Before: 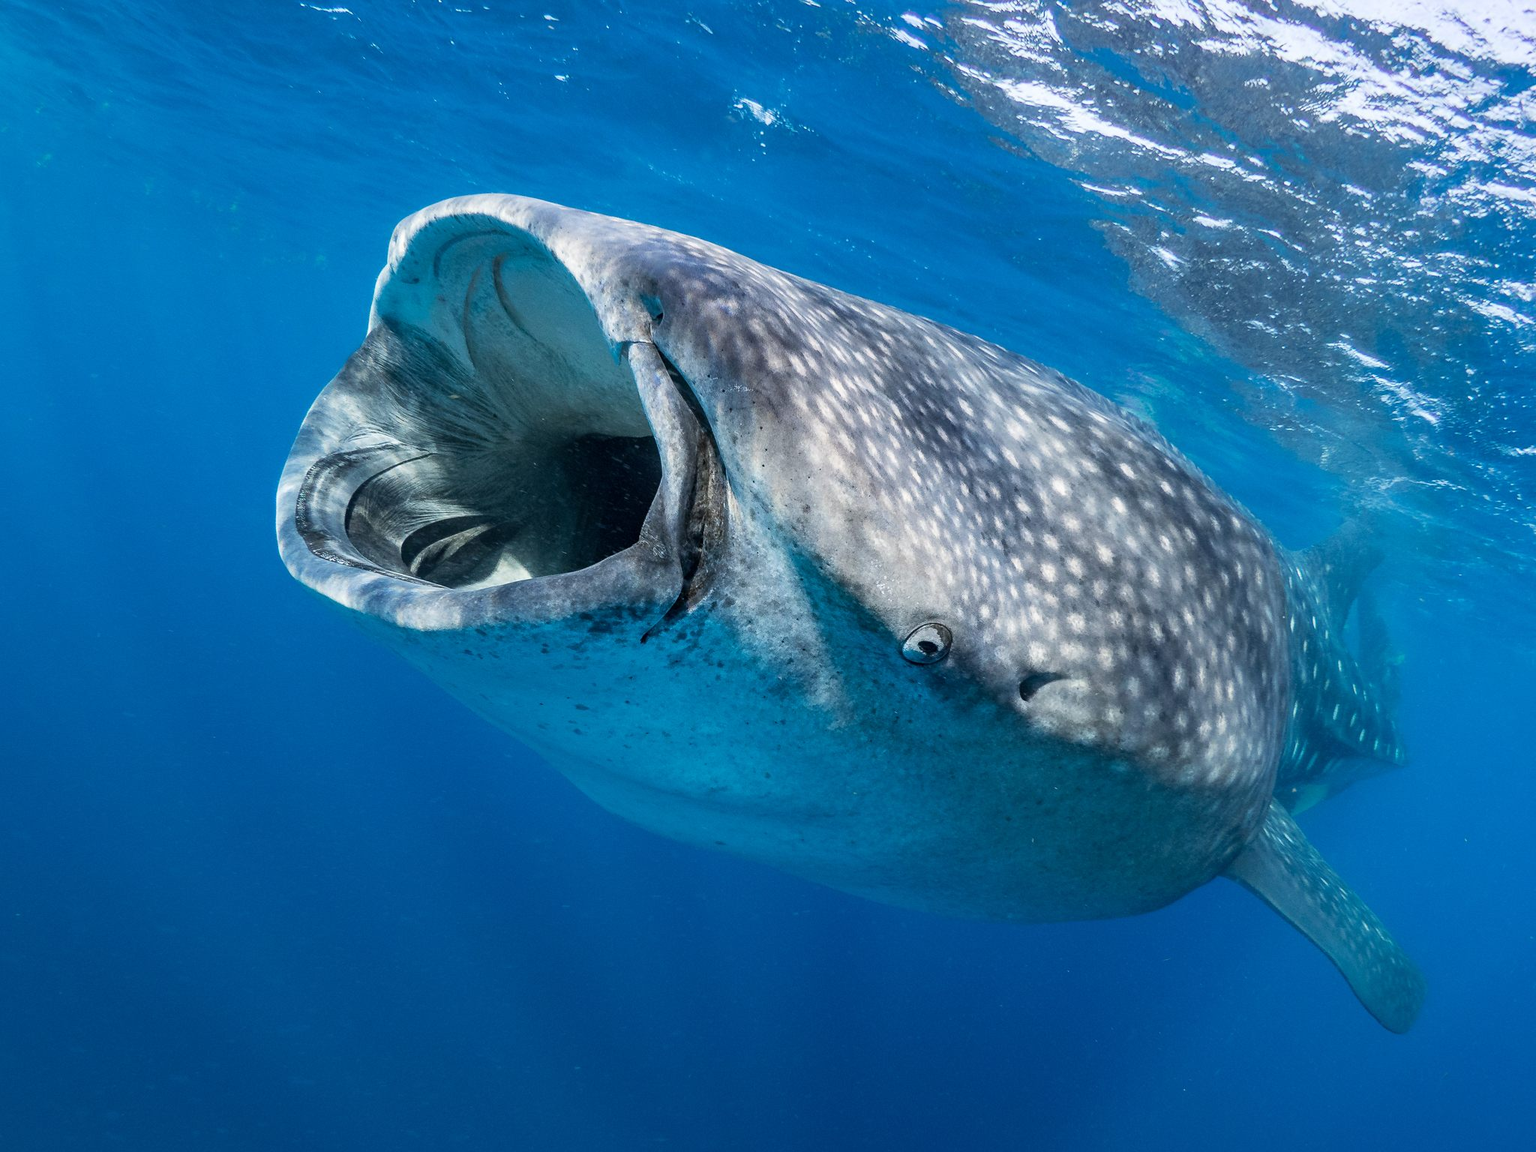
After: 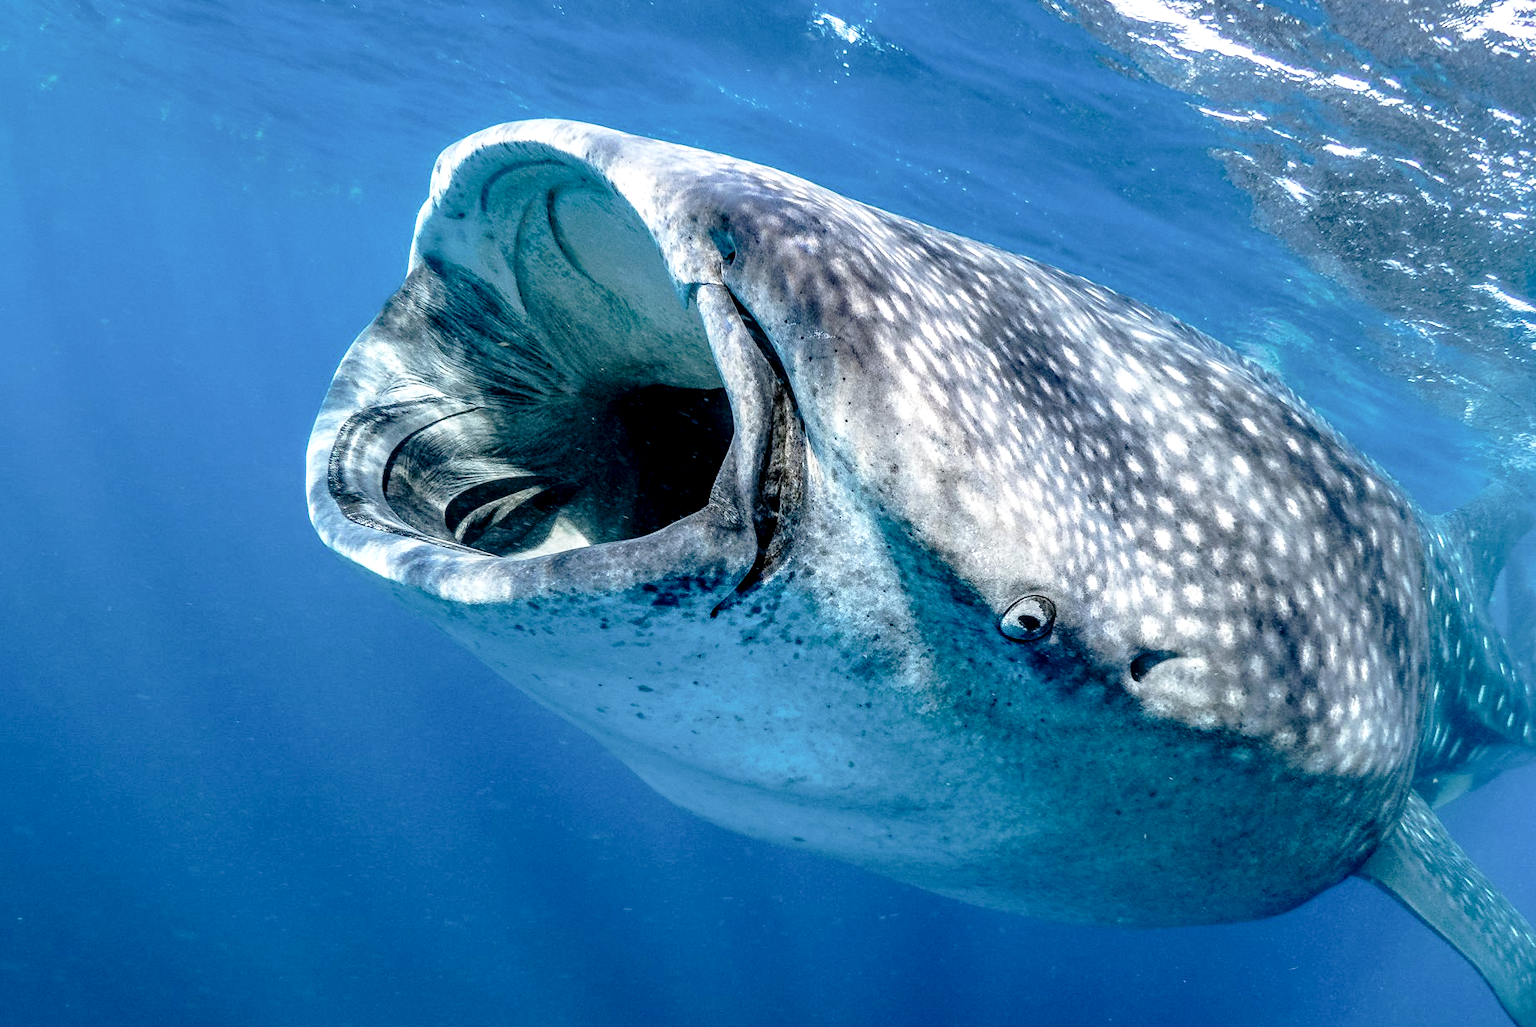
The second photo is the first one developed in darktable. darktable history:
crop: top 7.516%, right 9.793%, bottom 11.994%
shadows and highlights: shadows 12.35, white point adjustment 1.35, soften with gaussian
local contrast: detail 150%
tone curve: curves: ch0 [(0, 0) (0.088, 0.042) (0.208, 0.176) (0.257, 0.267) (0.406, 0.483) (0.489, 0.556) (0.667, 0.73) (0.793, 0.851) (0.994, 0.974)]; ch1 [(0, 0) (0.161, 0.092) (0.35, 0.33) (0.392, 0.392) (0.457, 0.467) (0.505, 0.497) (0.537, 0.518) (0.553, 0.53) (0.58, 0.567) (0.739, 0.697) (1, 1)]; ch2 [(0, 0) (0.346, 0.362) (0.448, 0.419) (0.502, 0.499) (0.533, 0.517) (0.556, 0.533) (0.629, 0.619) (0.717, 0.678) (1, 1)], preserve colors none
